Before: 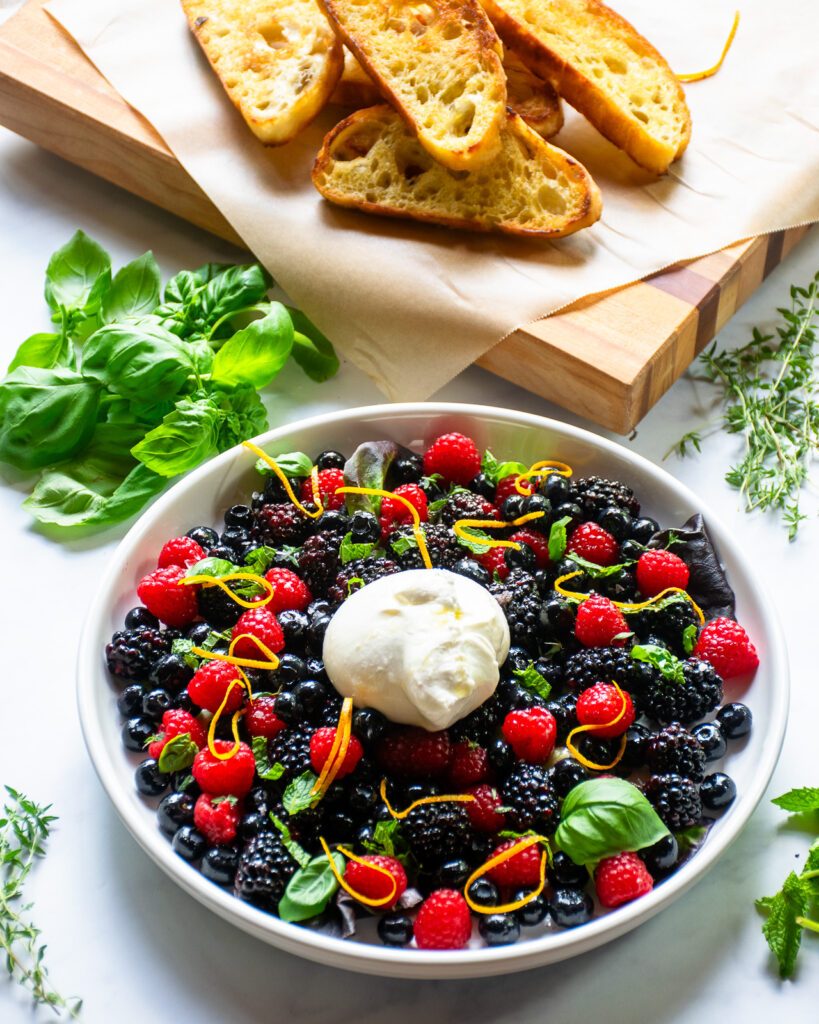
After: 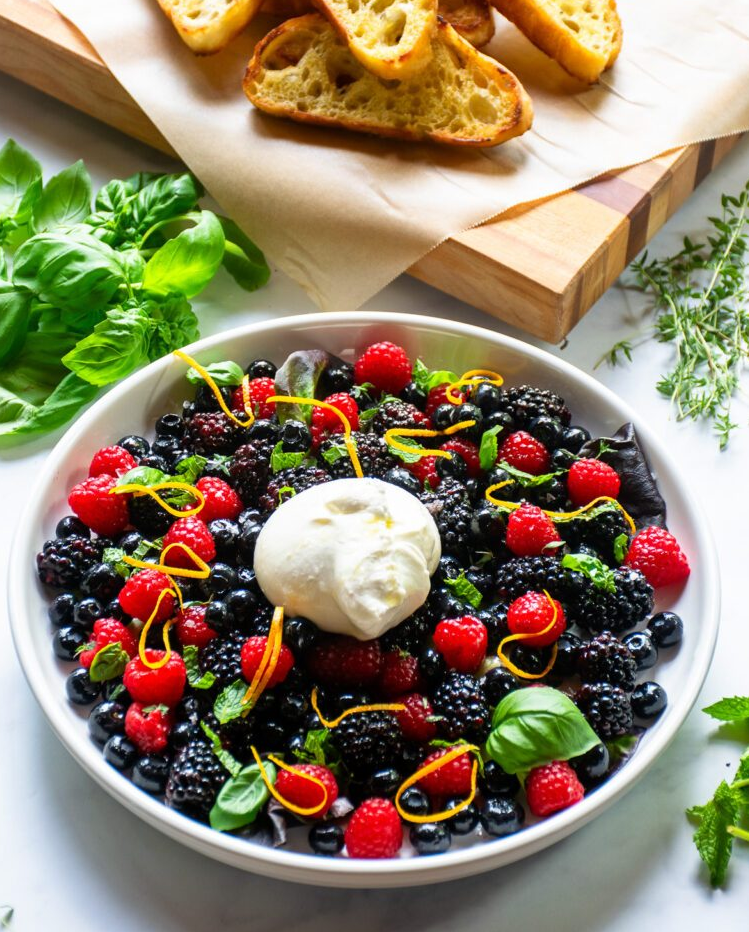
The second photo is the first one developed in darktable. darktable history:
crop and rotate: left 8.427%, top 8.974%
